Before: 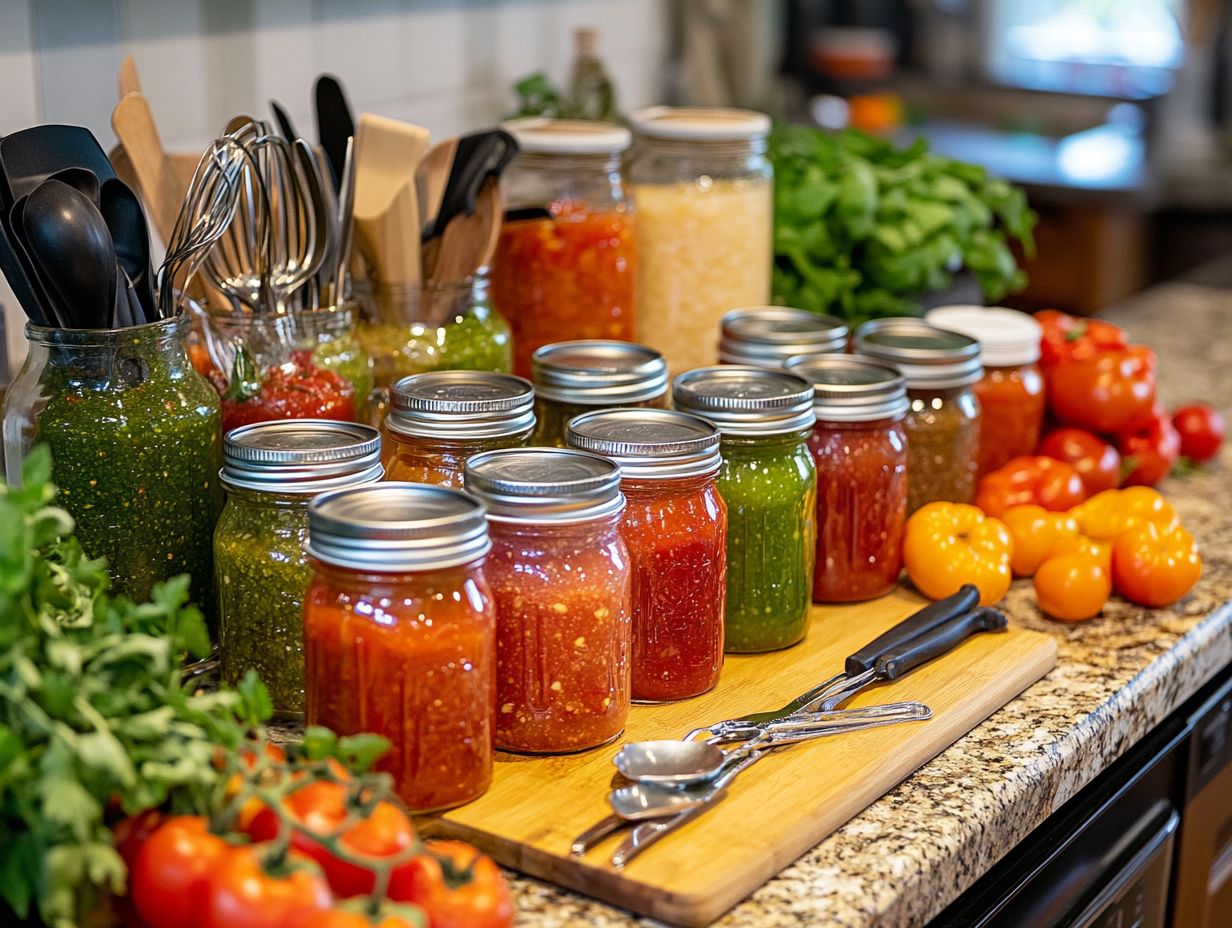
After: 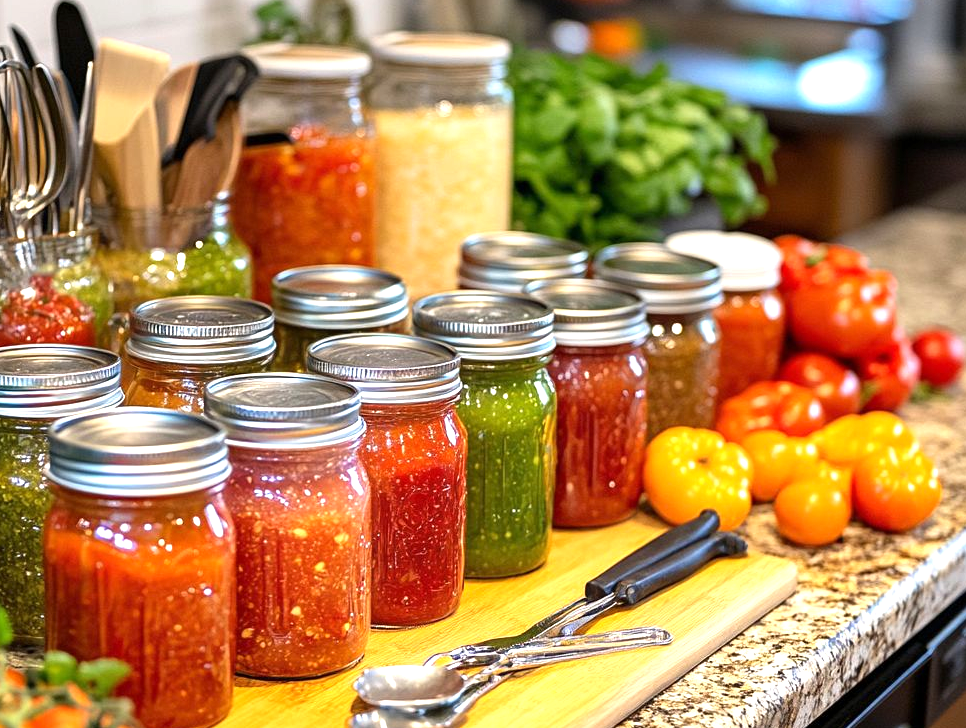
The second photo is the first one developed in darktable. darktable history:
tone equalizer: -8 EV -0.776 EV, -7 EV -0.708 EV, -6 EV -0.622 EV, -5 EV -0.417 EV, -3 EV 0.367 EV, -2 EV 0.6 EV, -1 EV 0.68 EV, +0 EV 0.778 EV, smoothing diameter 24.79%, edges refinement/feathering 12.75, preserve details guided filter
crop and rotate: left 21.158%, top 8.088%, right 0.383%, bottom 13.398%
